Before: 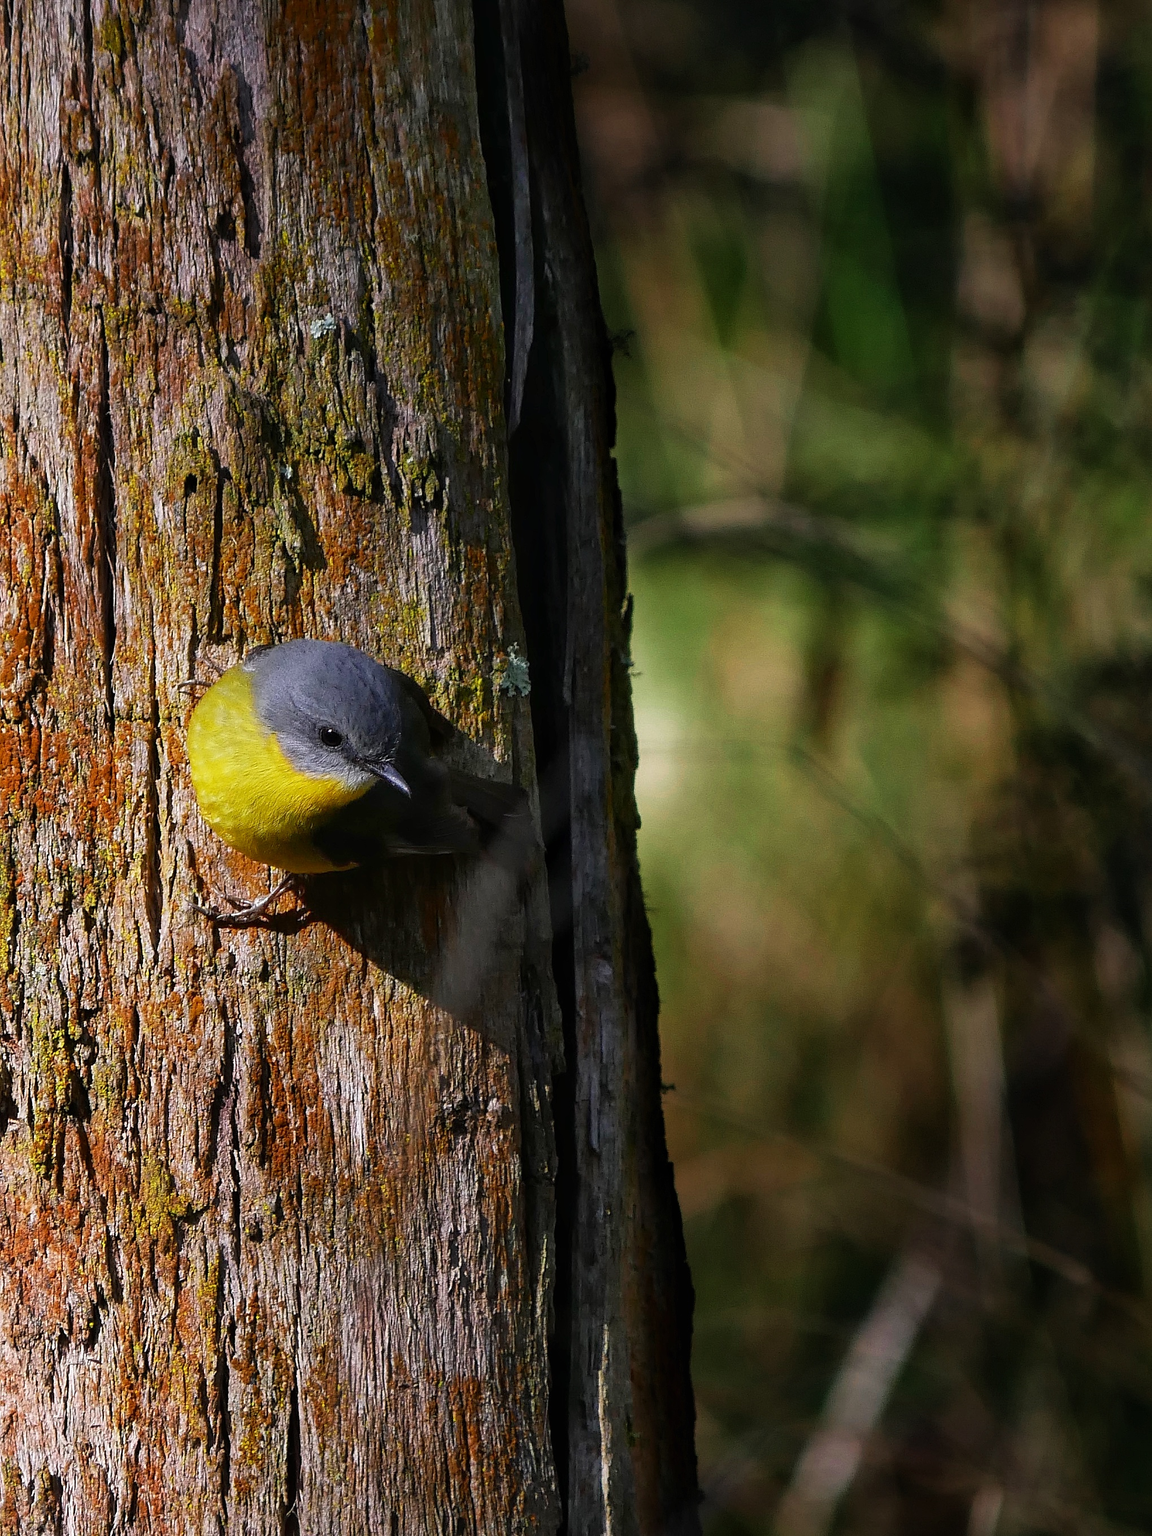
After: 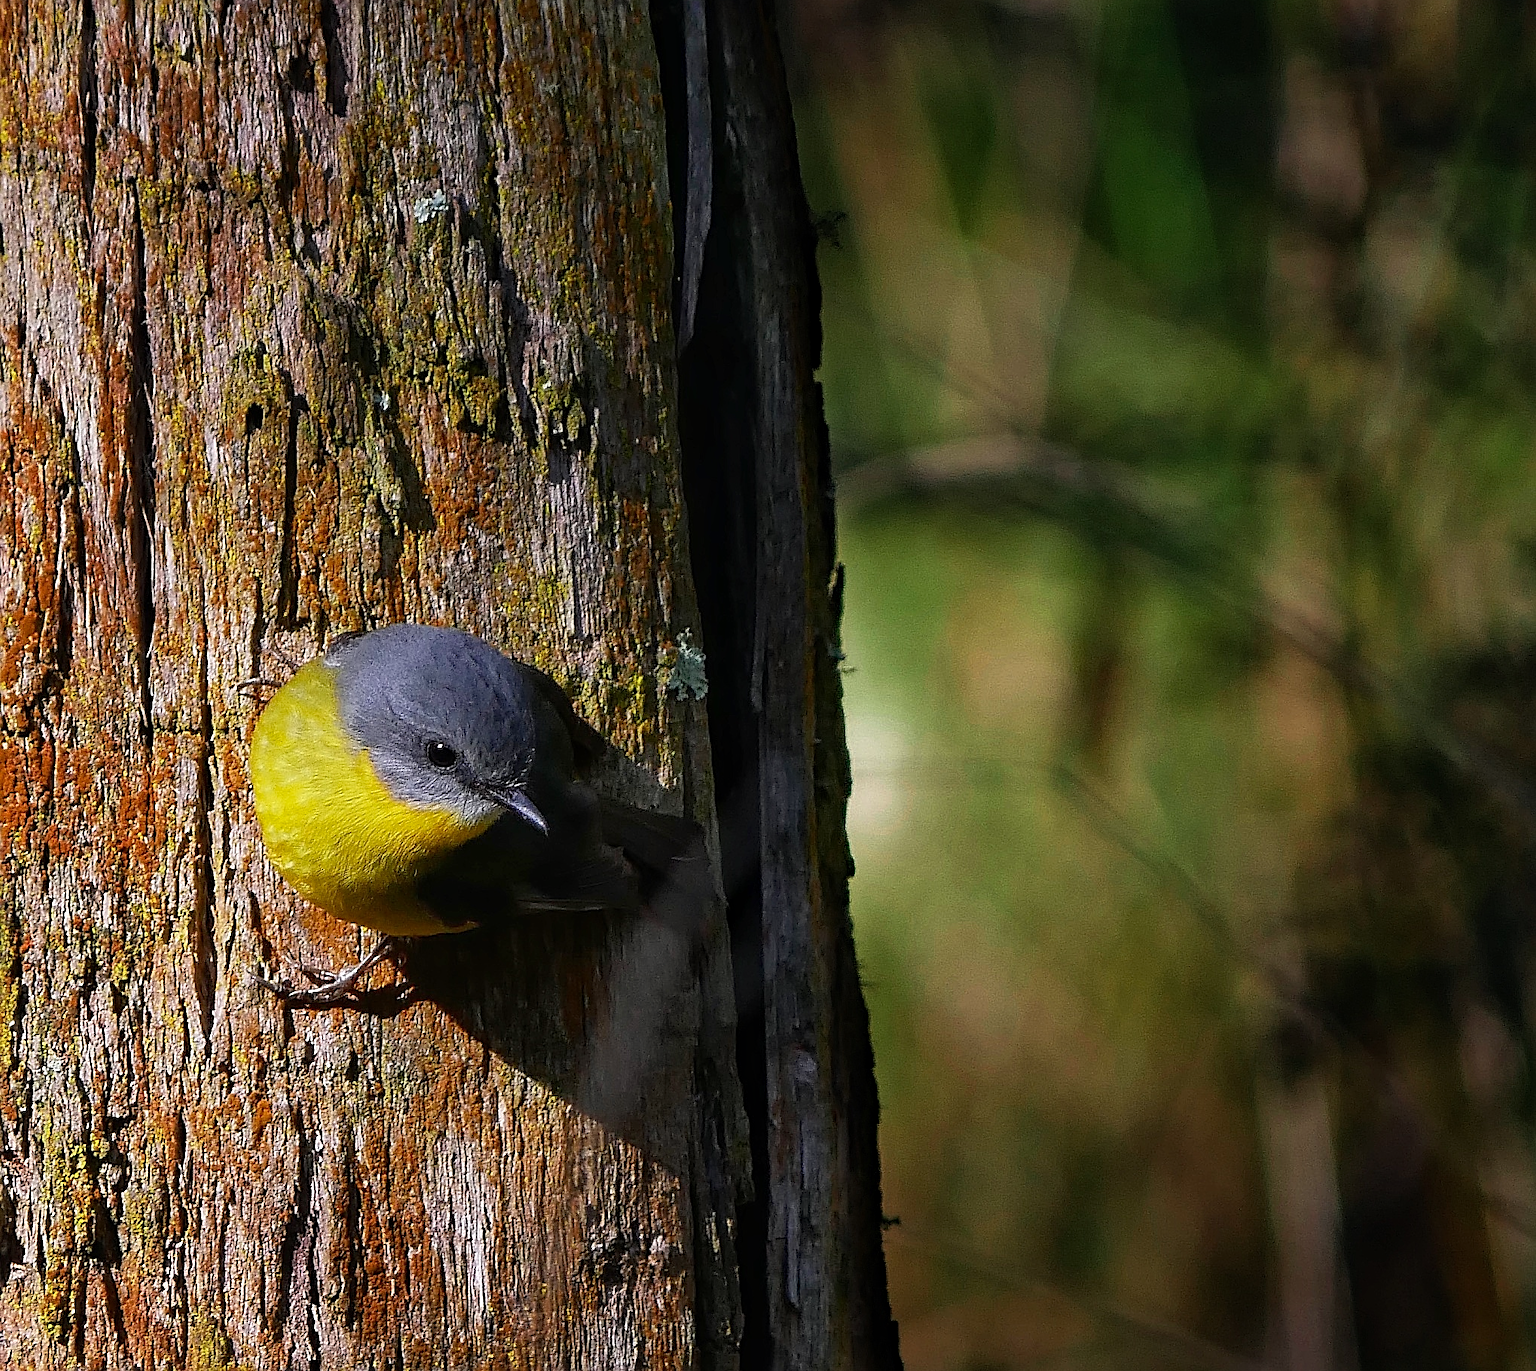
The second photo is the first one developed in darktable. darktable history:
haze removal: compatibility mode true, adaptive false
sharpen: on, module defaults
crop: top 11.175%, bottom 21.857%
